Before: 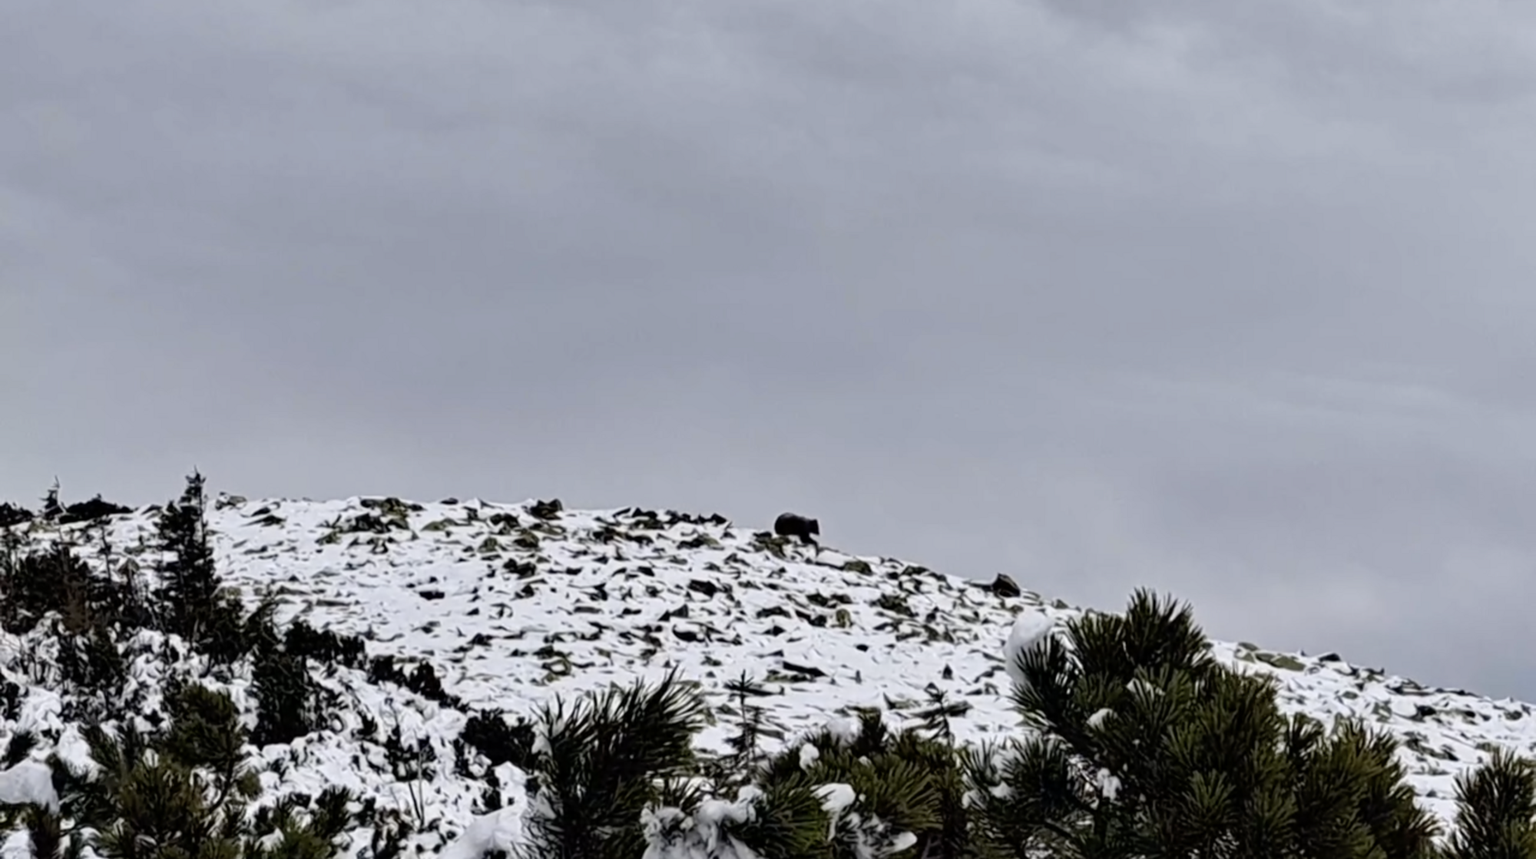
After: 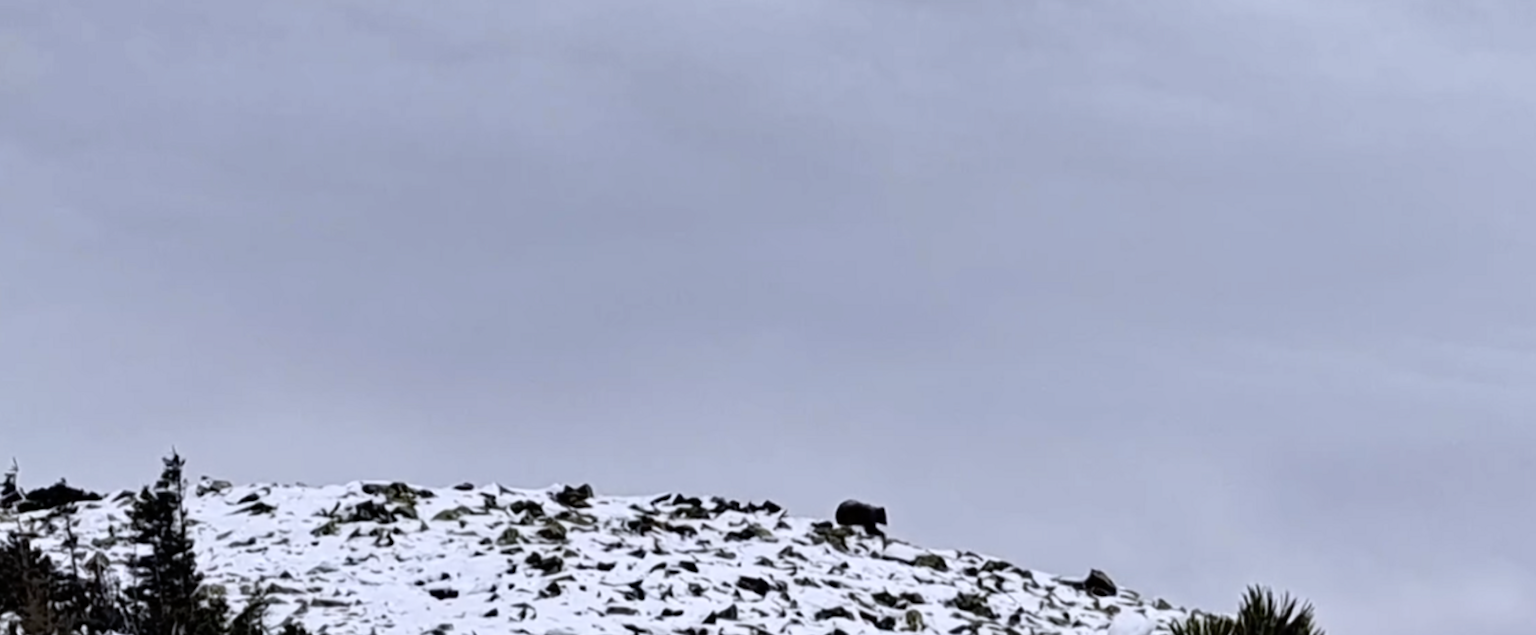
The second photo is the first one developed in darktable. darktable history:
shadows and highlights: shadows 1.08, highlights 41.73
crop: left 2.892%, top 8.882%, right 9.625%, bottom 26.355%
color calibration: illuminant as shot in camera, x 0.358, y 0.373, temperature 4628.91 K
